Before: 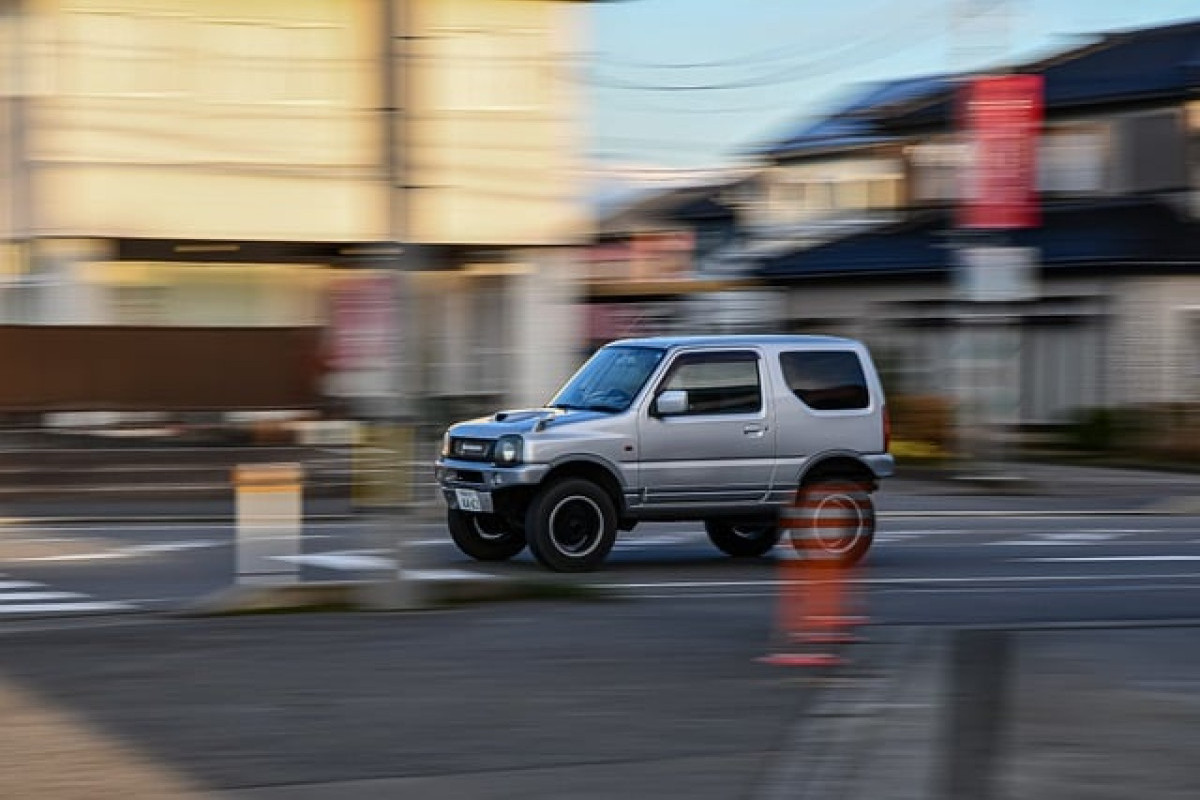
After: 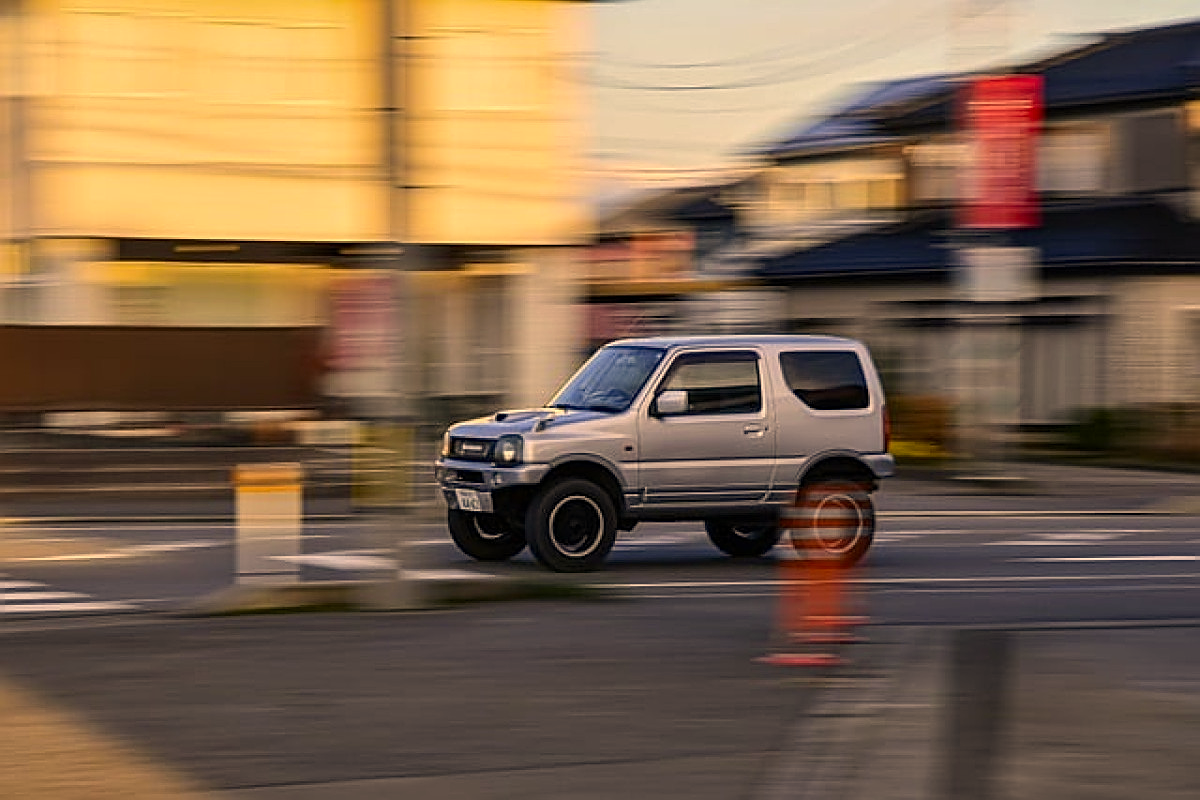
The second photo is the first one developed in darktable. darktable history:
vibrance: on, module defaults
sharpen: on, module defaults
color correction: highlights a* 15, highlights b* 31.55
white balance: emerald 1
